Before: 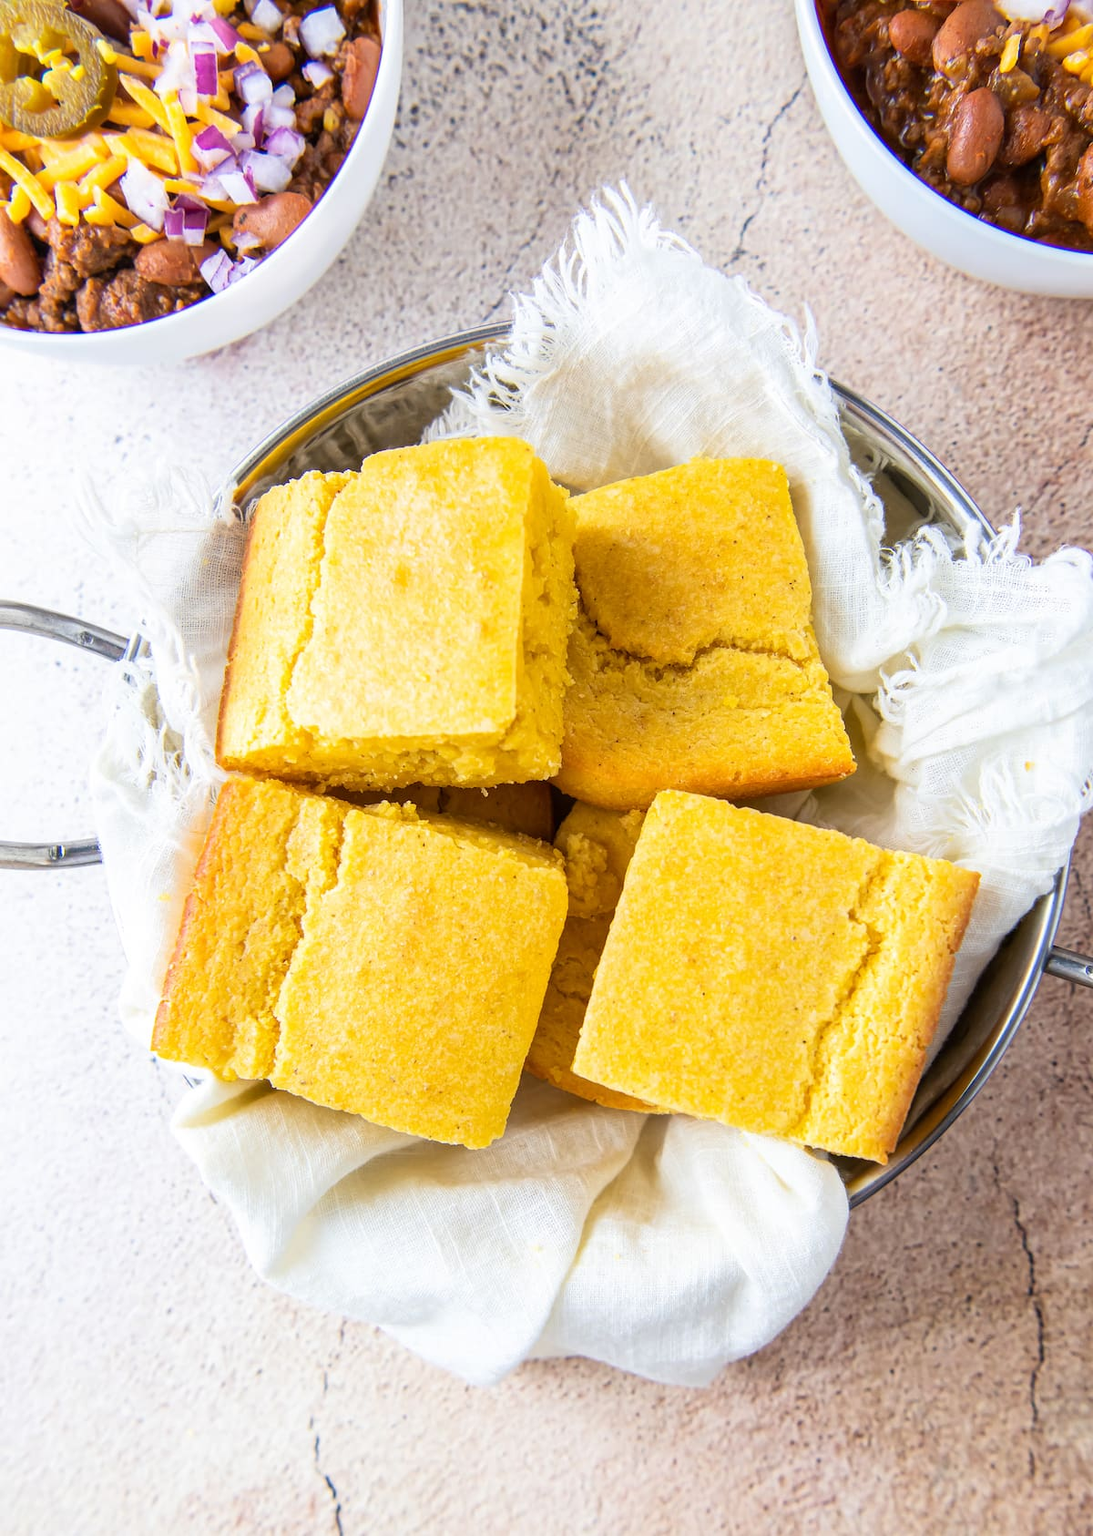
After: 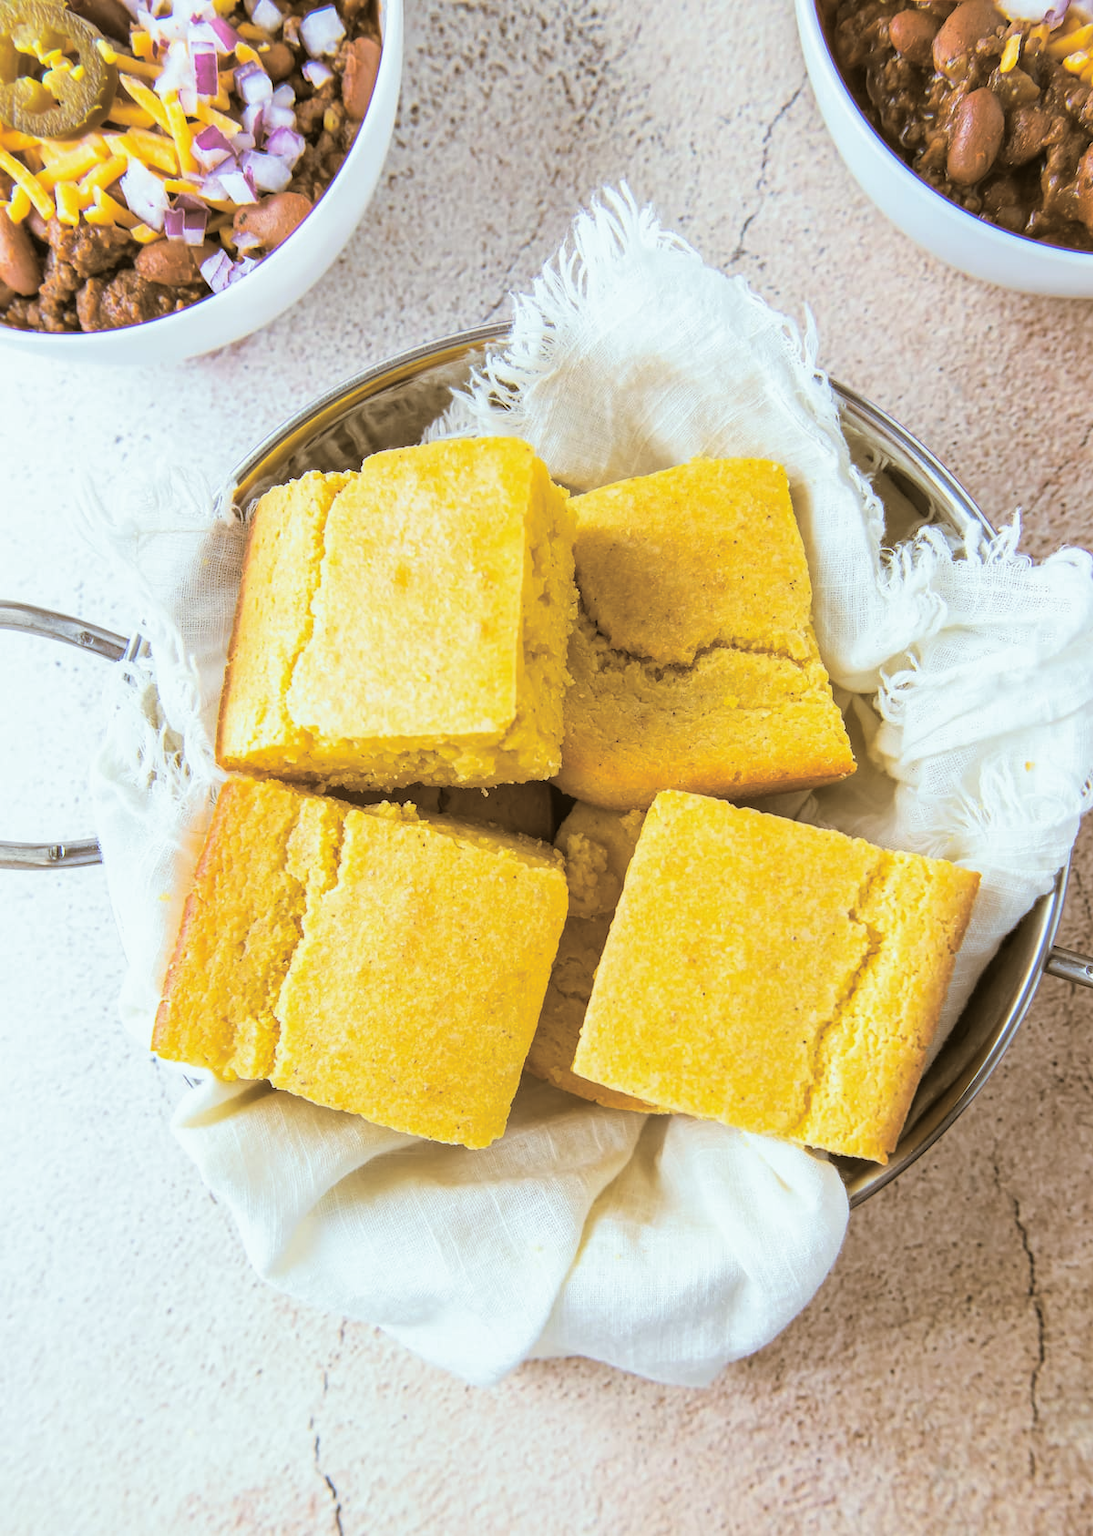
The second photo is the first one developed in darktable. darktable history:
color balance: lift [1.004, 1.002, 1.002, 0.998], gamma [1, 1.007, 1.002, 0.993], gain [1, 0.977, 1.013, 1.023], contrast -3.64%
split-toning: shadows › hue 37.98°, highlights › hue 185.58°, balance -55.261
